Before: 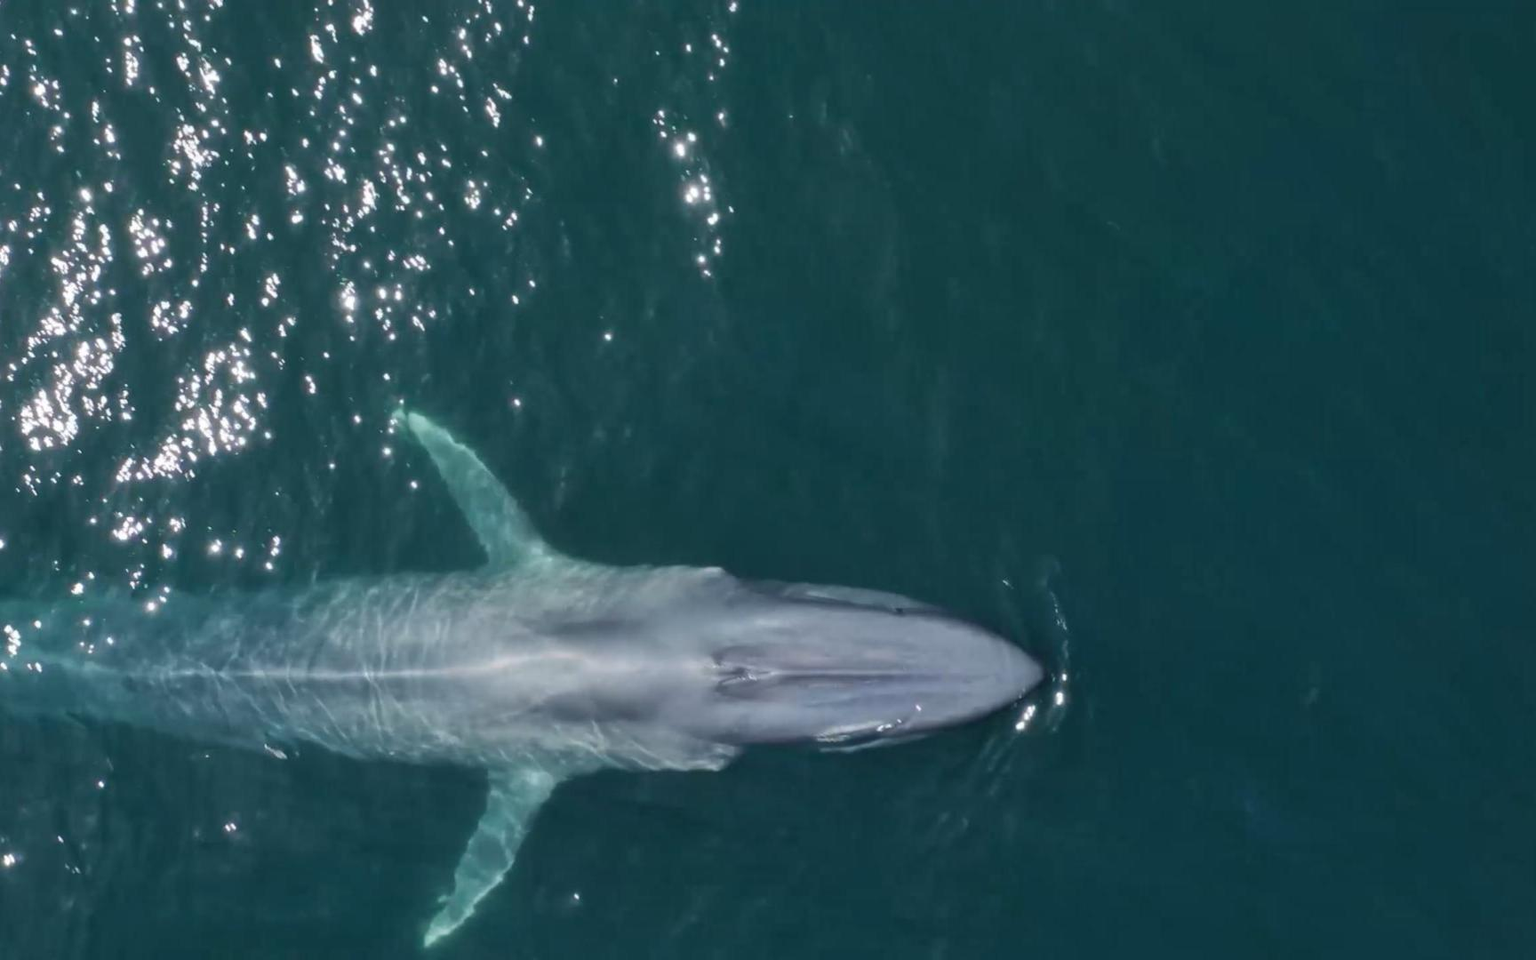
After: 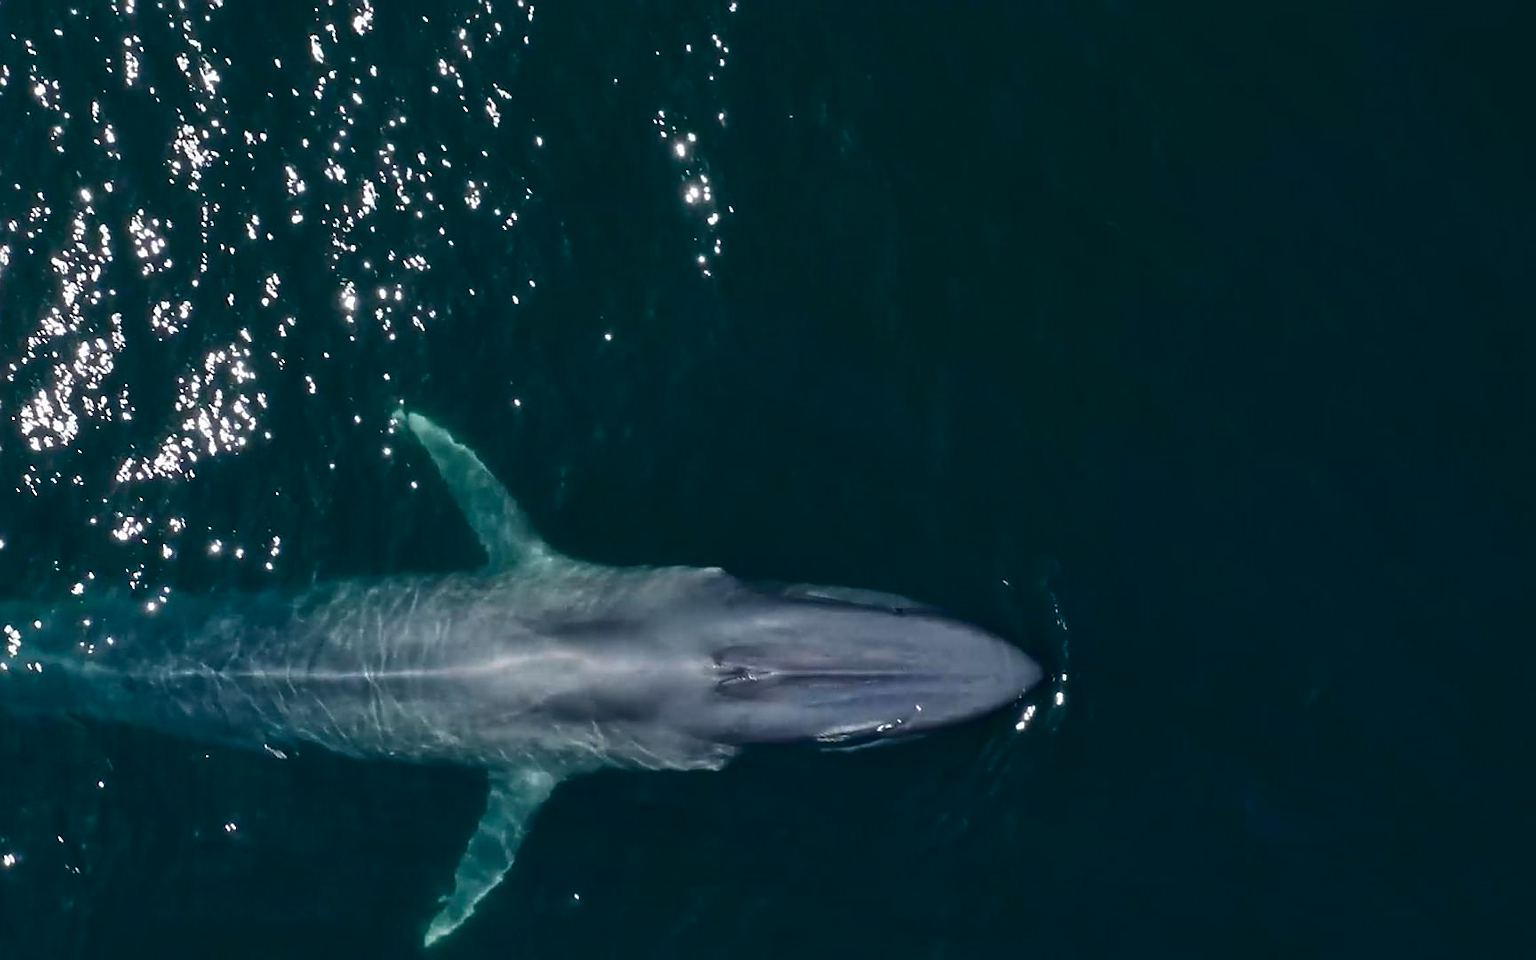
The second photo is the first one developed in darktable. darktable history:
sharpen: radius 1.357, amount 1.258, threshold 0.805
contrast brightness saturation: contrast 0.103, brightness -0.27, saturation 0.141
